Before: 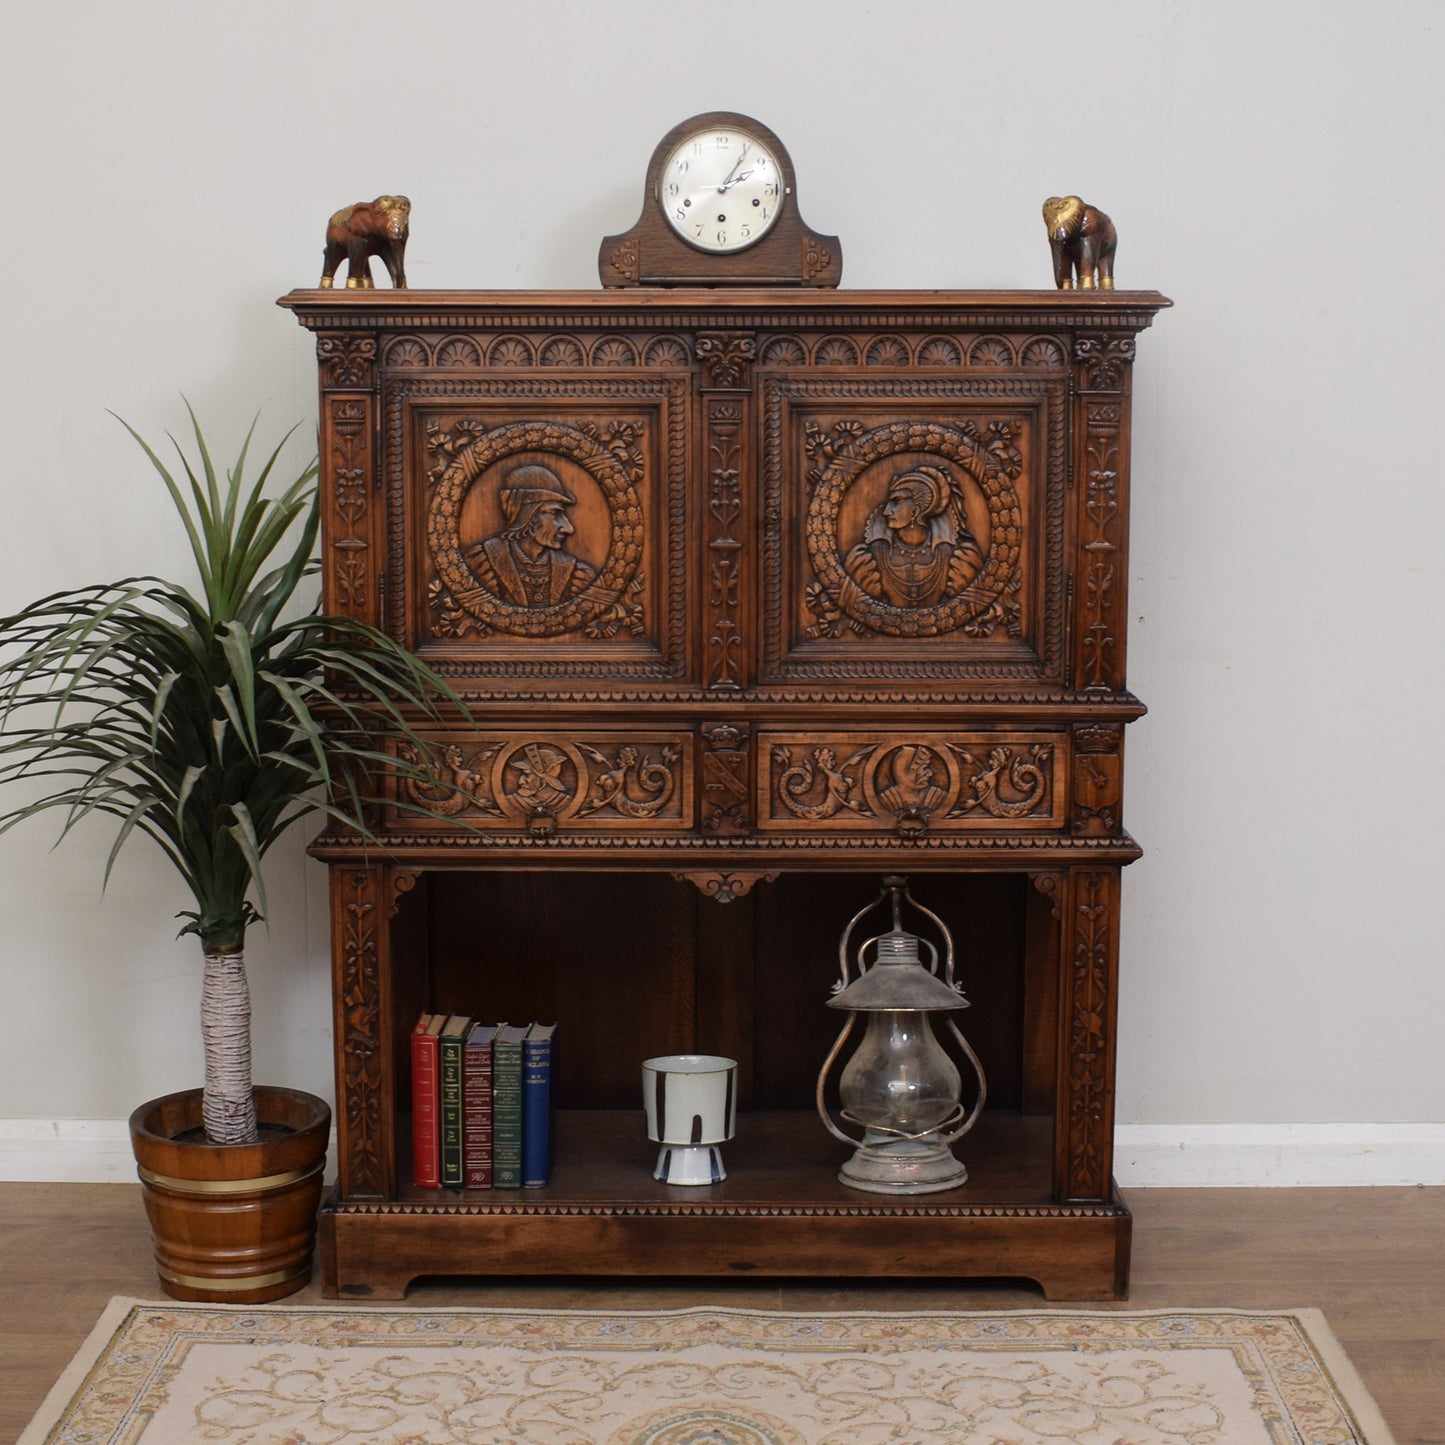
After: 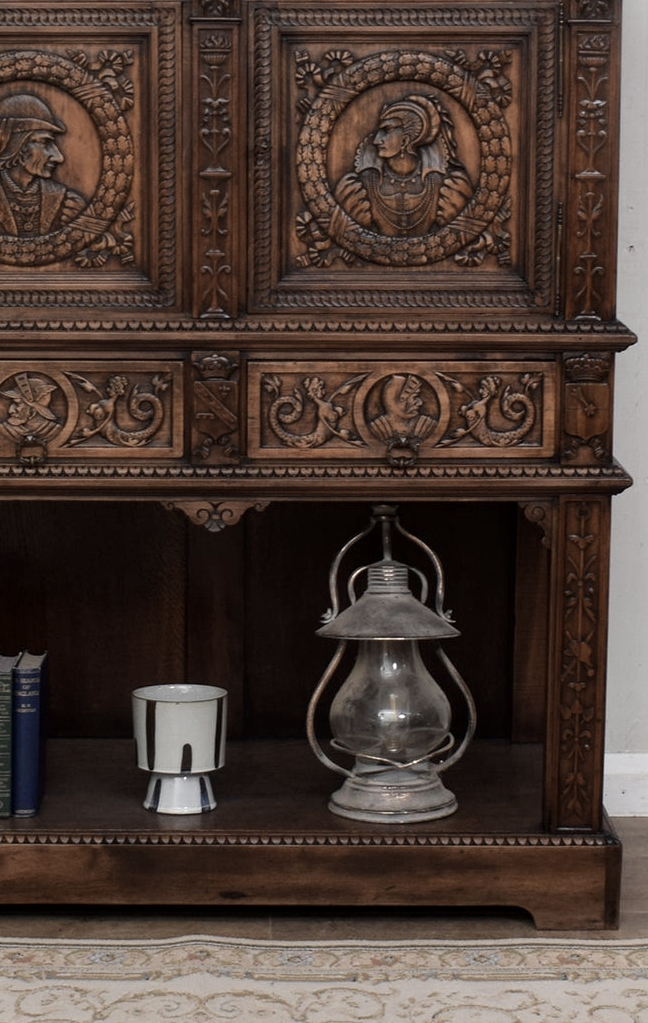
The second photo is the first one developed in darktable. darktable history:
local contrast: highlights 100%, shadows 99%, detail 119%, midtone range 0.2
crop: left 35.336%, top 25.729%, right 19.818%, bottom 3.44%
contrast brightness saturation: contrast 0.098, saturation -0.367
